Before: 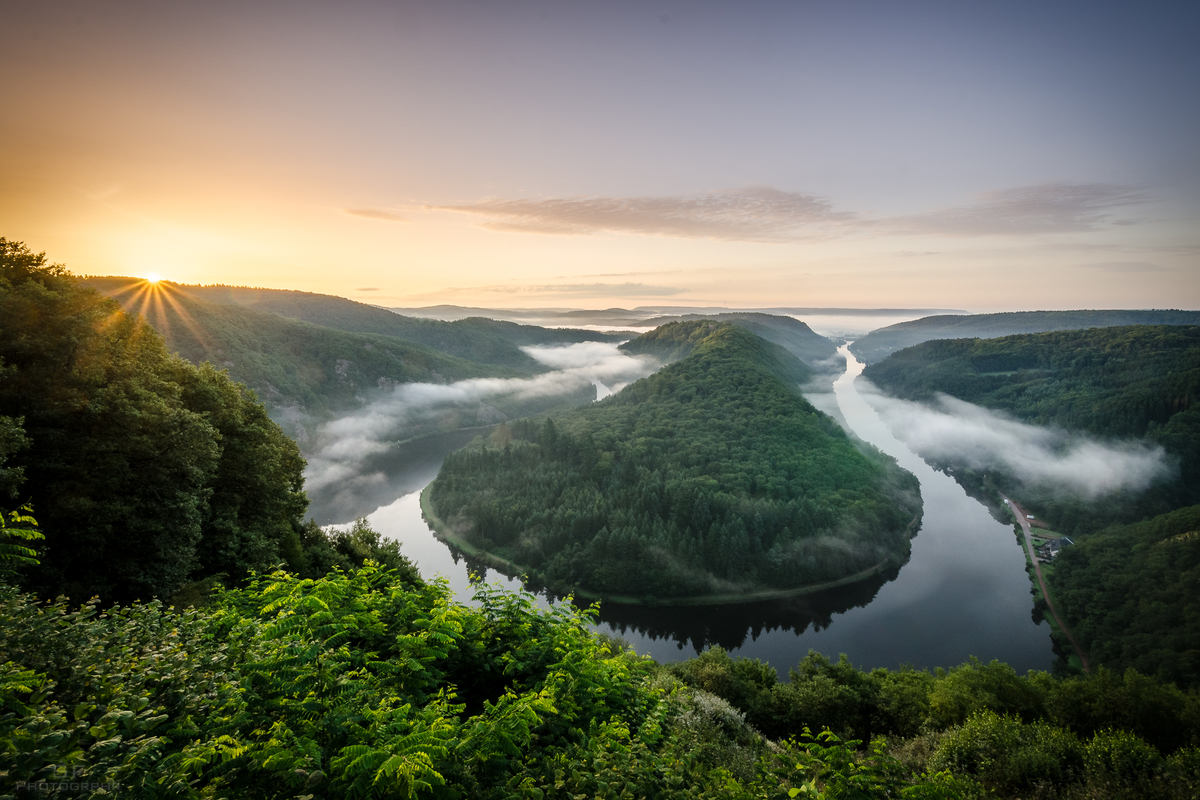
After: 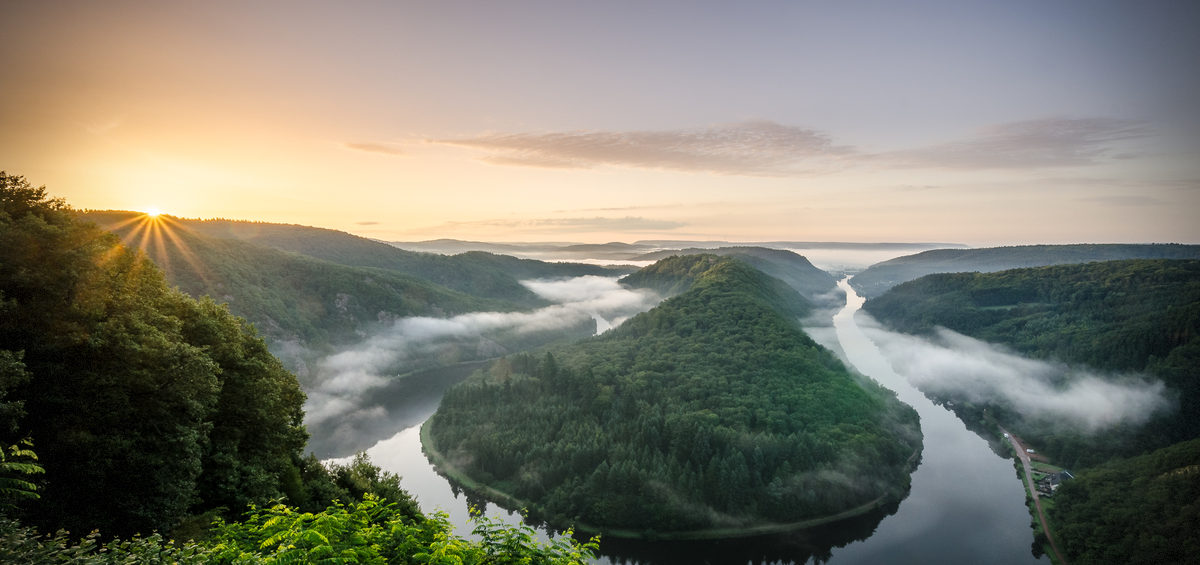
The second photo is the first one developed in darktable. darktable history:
crop and rotate: top 8.293%, bottom 20.996%
vignetting: dithering 8-bit output, unbound false
